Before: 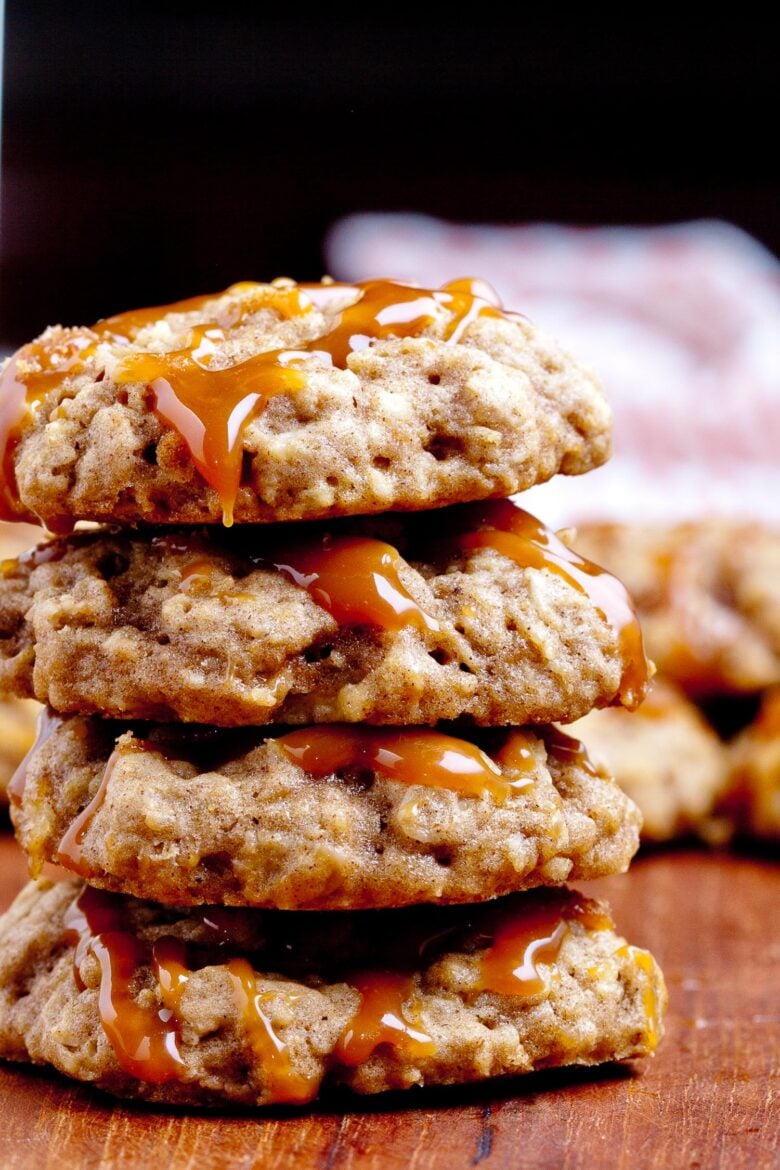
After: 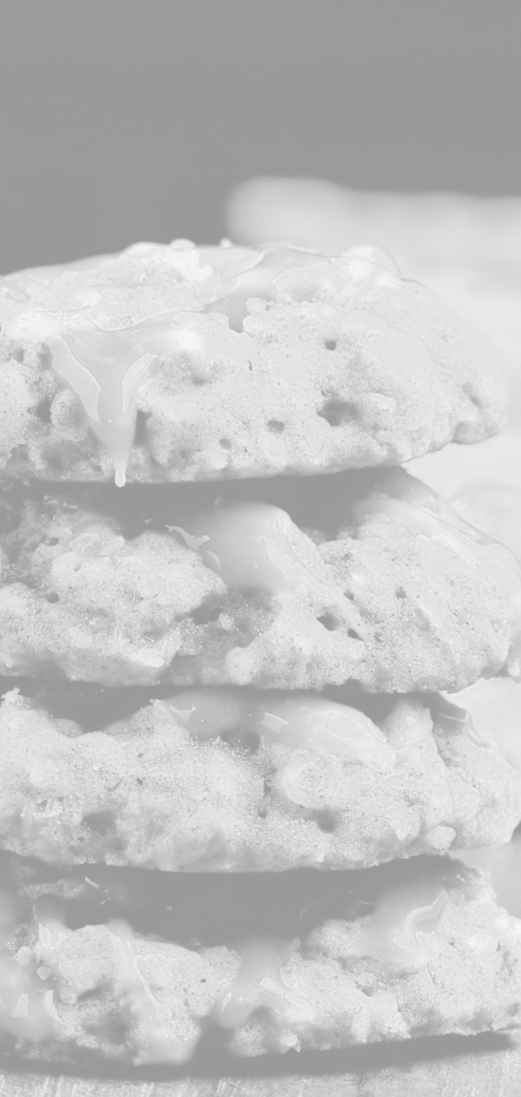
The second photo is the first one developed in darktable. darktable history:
colorize: hue 331.2°, saturation 75%, source mix 30.28%, lightness 70.52%, version 1
monochrome: a -35.87, b 49.73, size 1.7
color correction: highlights a* -7.33, highlights b* 1.26, shadows a* -3.55, saturation 1.4
rotate and perspective: rotation 1.57°, crop left 0.018, crop right 0.982, crop top 0.039, crop bottom 0.961
color zones: curves: ch0 [(0.018, 0.548) (0.197, 0.654) (0.425, 0.447) (0.605, 0.658) (0.732, 0.579)]; ch1 [(0.105, 0.531) (0.224, 0.531) (0.386, 0.39) (0.618, 0.456) (0.732, 0.456) (0.956, 0.421)]; ch2 [(0.039, 0.583) (0.215, 0.465) (0.399, 0.544) (0.465, 0.548) (0.614, 0.447) (0.724, 0.43) (0.882, 0.623) (0.956, 0.632)]
crop and rotate: left 14.292%, right 19.041%
